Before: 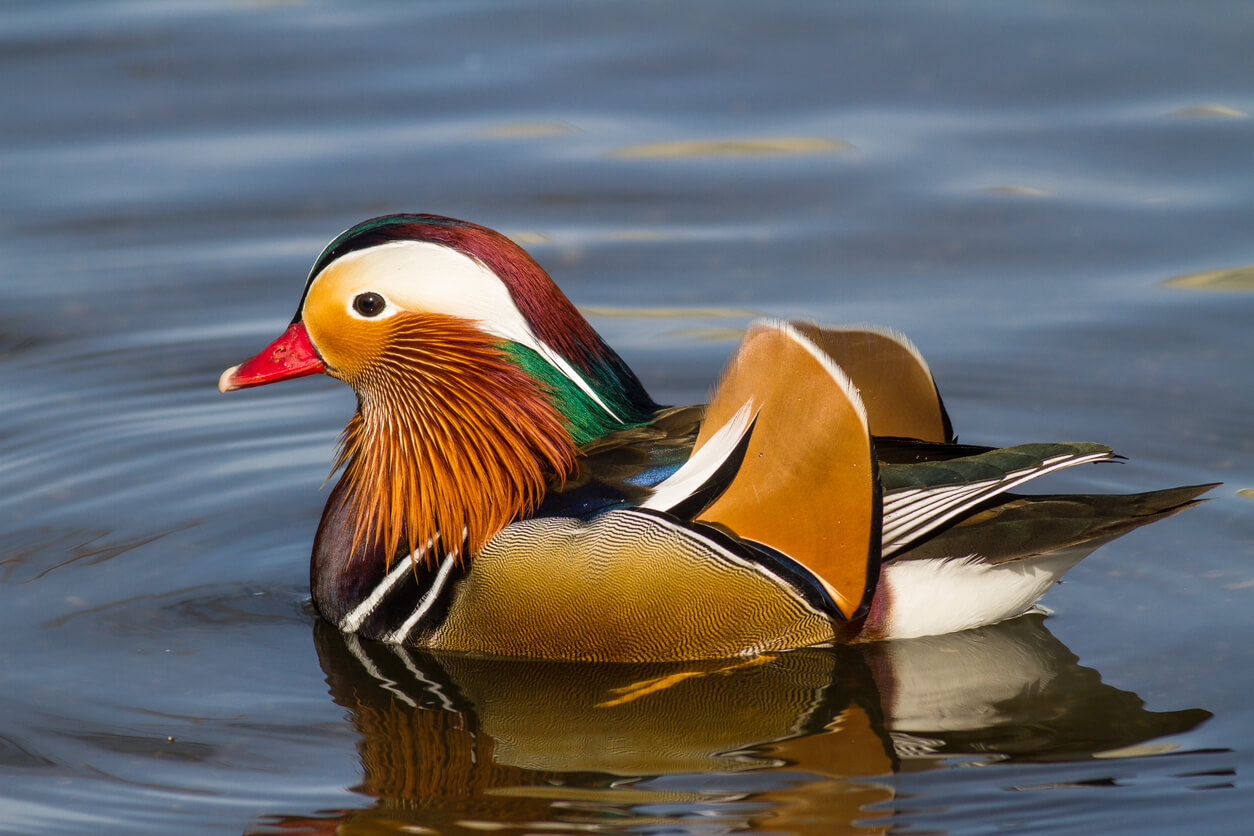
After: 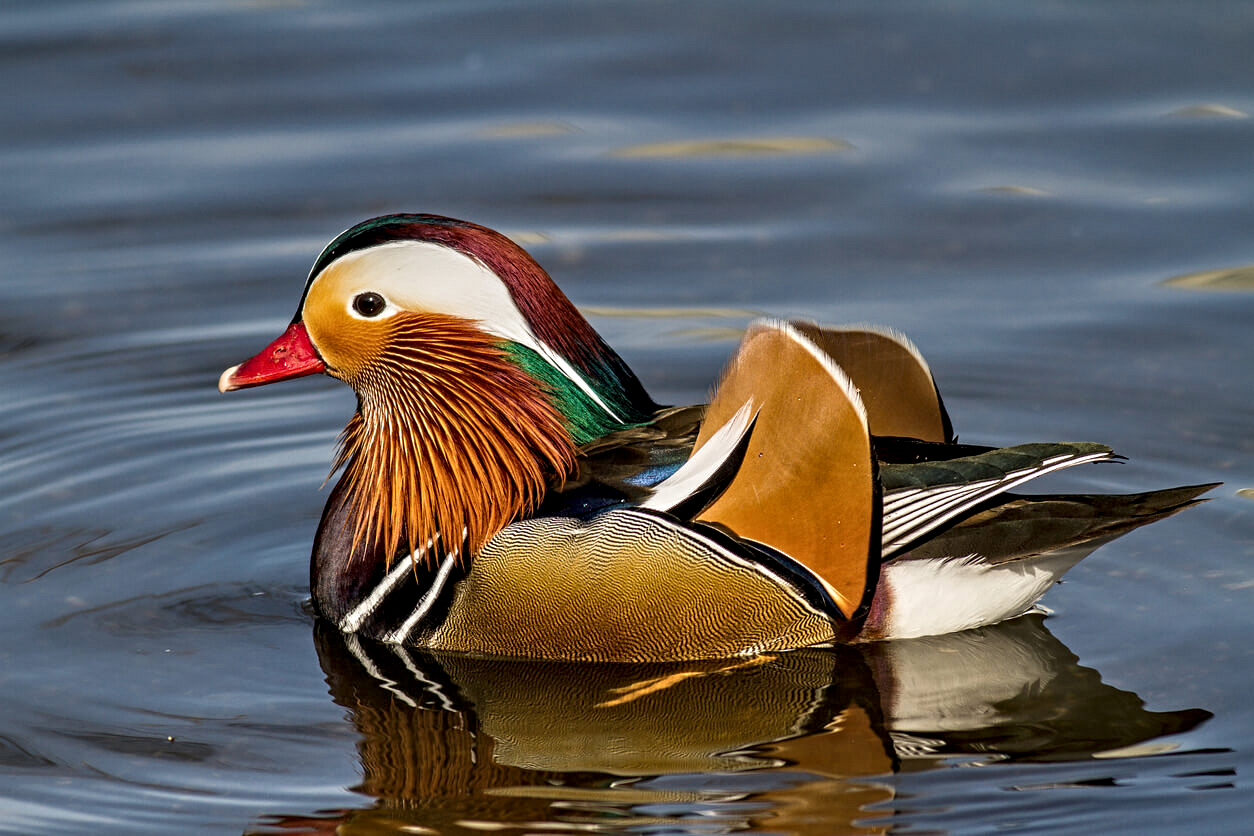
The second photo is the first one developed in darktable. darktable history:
contrast equalizer: octaves 7, y [[0.5, 0.542, 0.583, 0.625, 0.667, 0.708], [0.5 ×6], [0.5 ×6], [0 ×6], [0 ×6]]
graduated density: on, module defaults
